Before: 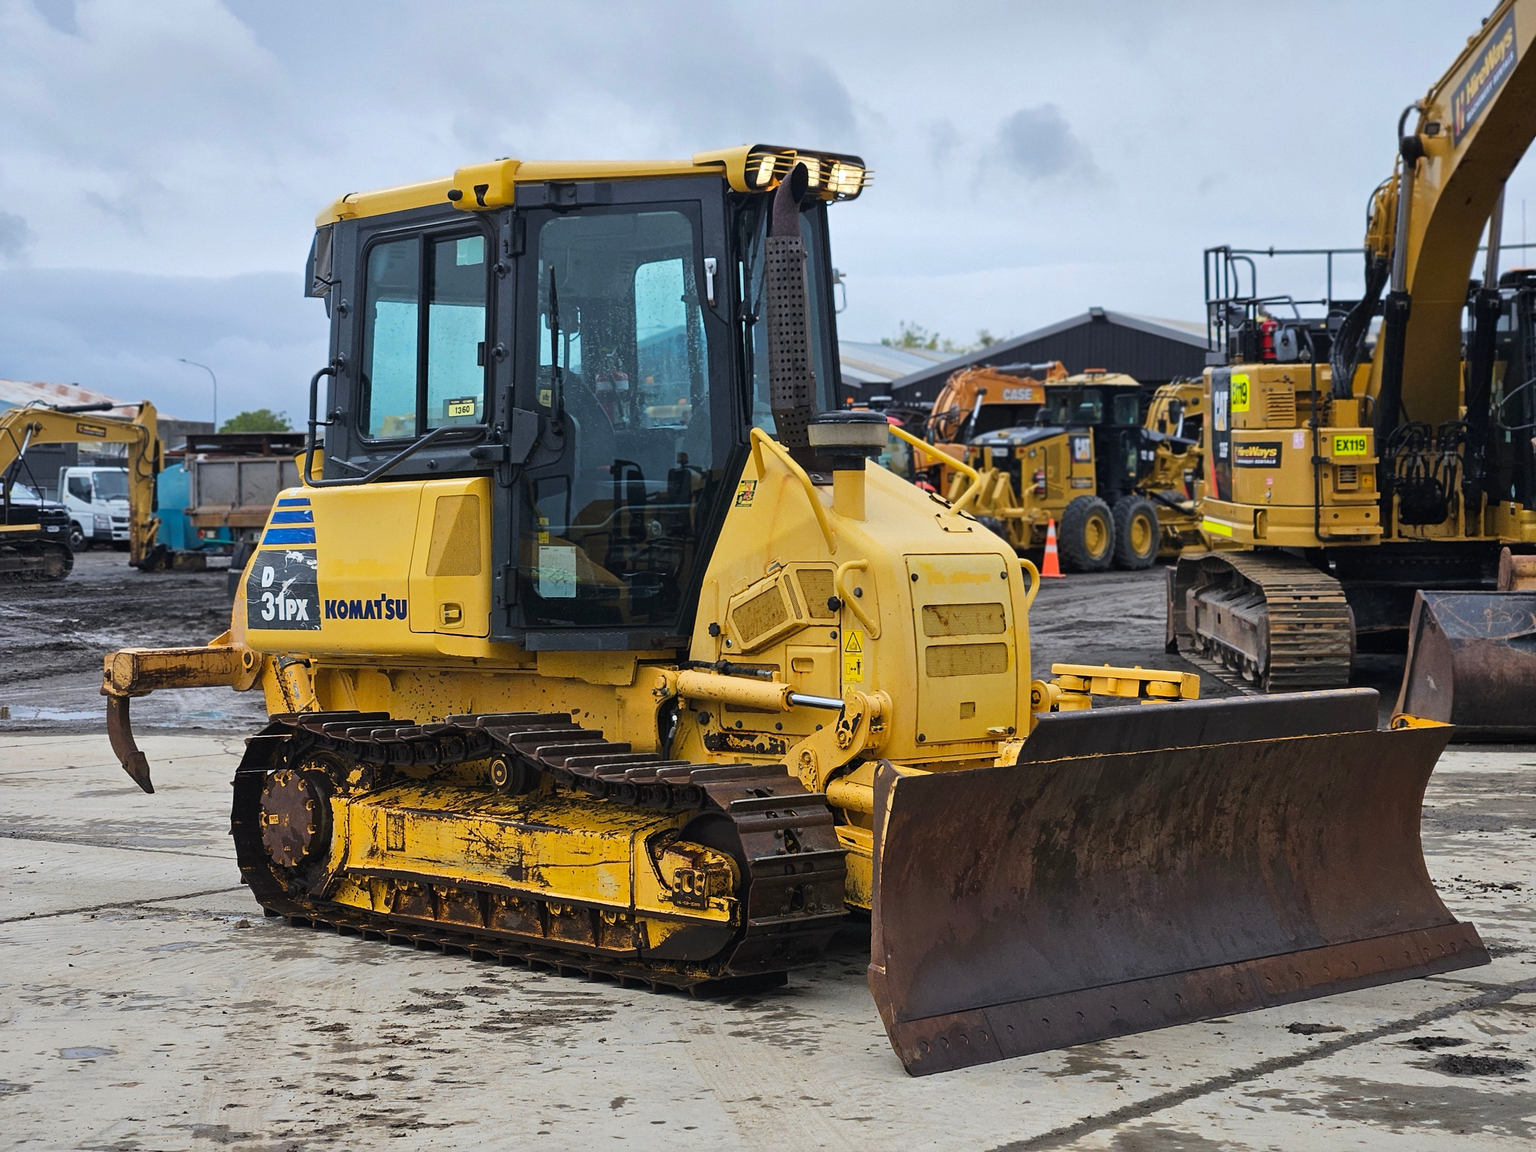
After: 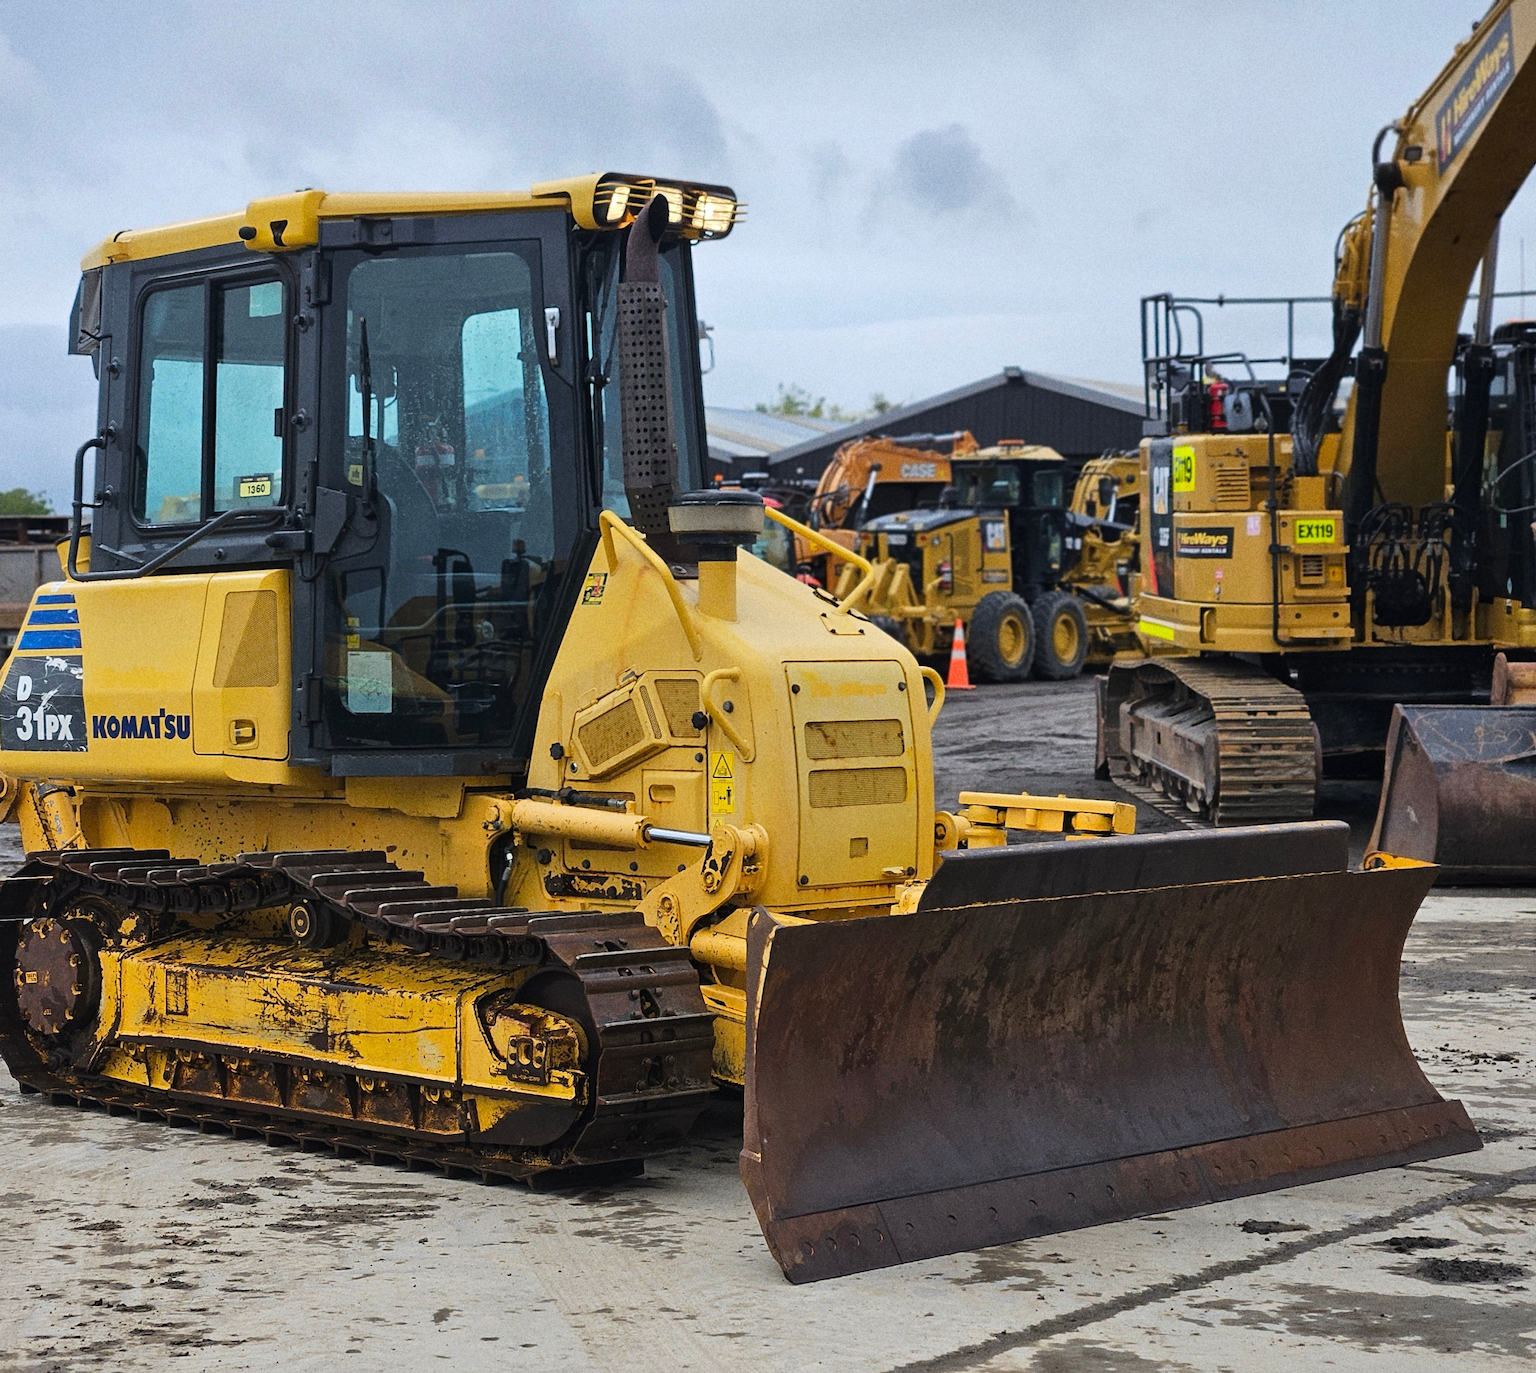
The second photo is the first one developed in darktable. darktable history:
crop: left 16.145%
grain: on, module defaults
